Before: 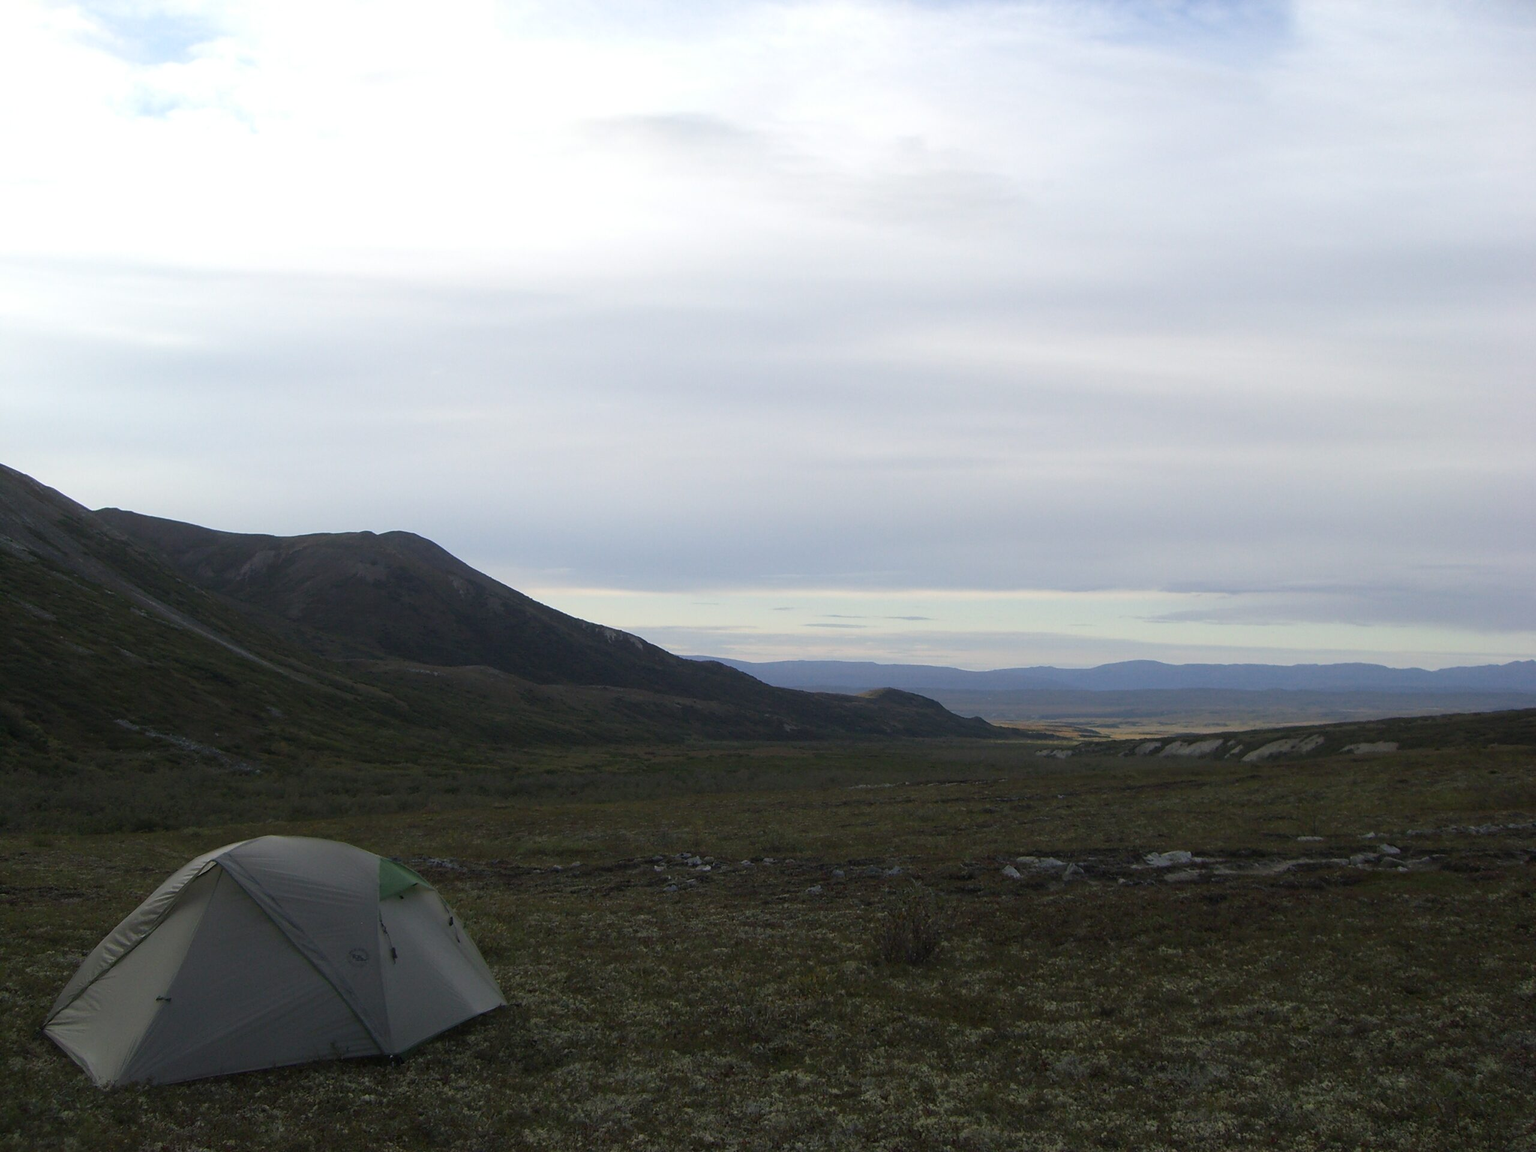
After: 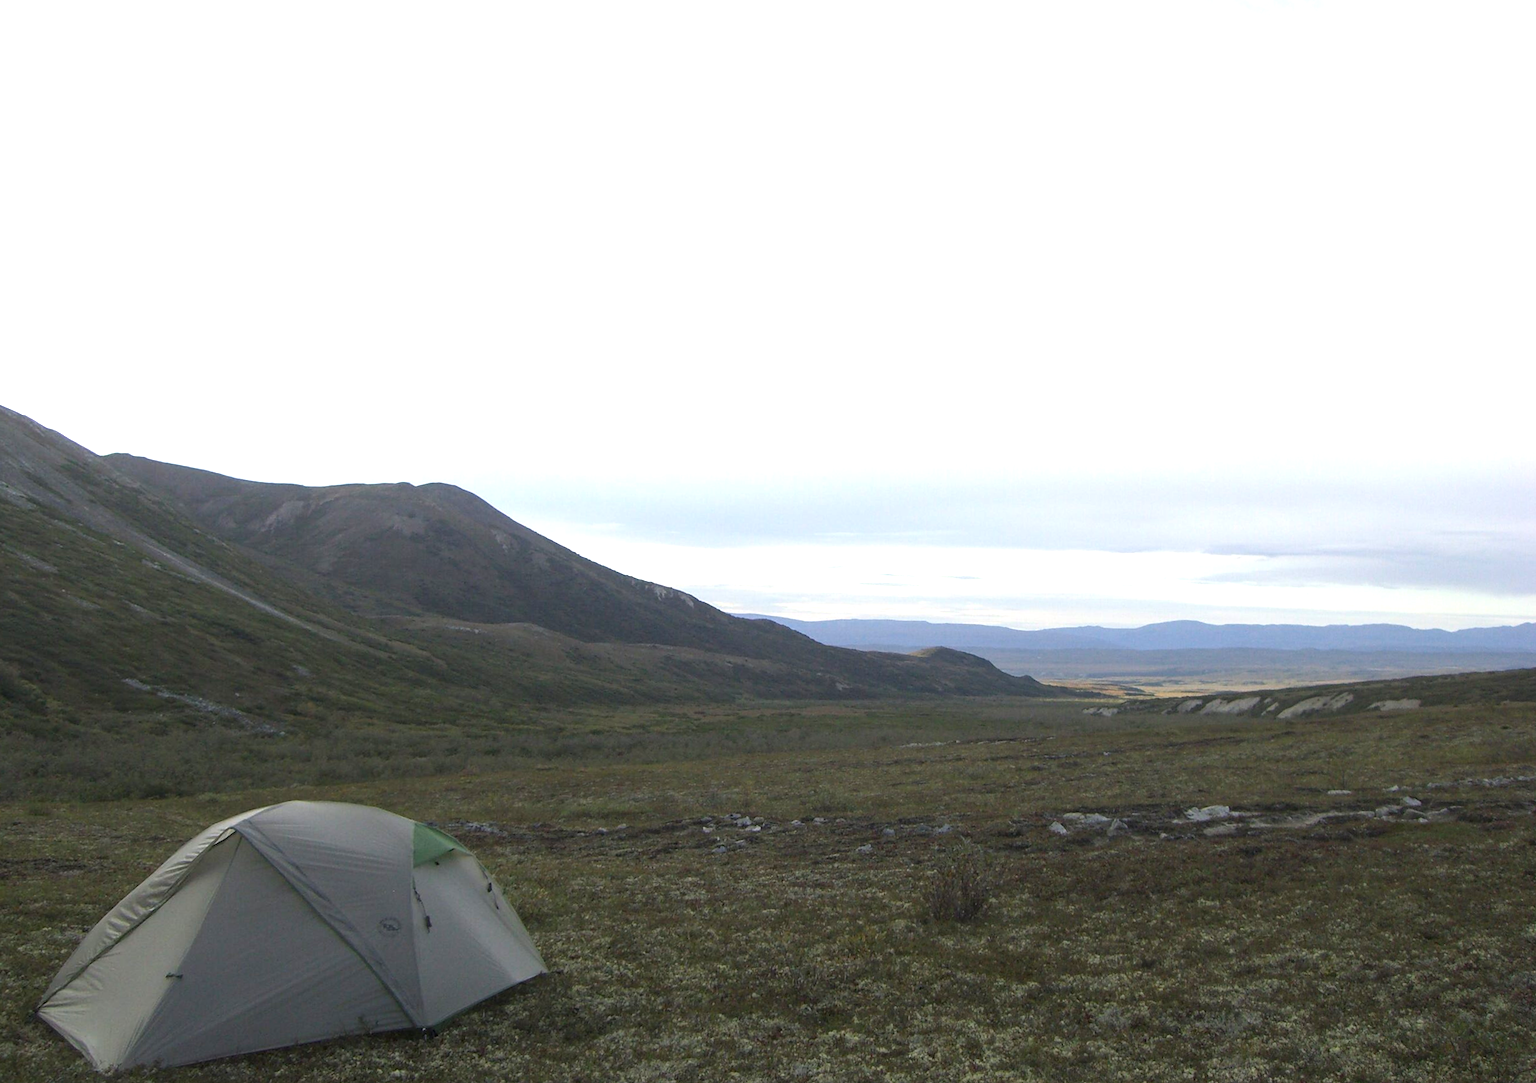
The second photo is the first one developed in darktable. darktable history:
exposure: exposure 1.061 EV, compensate highlight preservation false
local contrast: detail 110%
rotate and perspective: rotation 0.679°, lens shift (horizontal) 0.136, crop left 0.009, crop right 0.991, crop top 0.078, crop bottom 0.95
